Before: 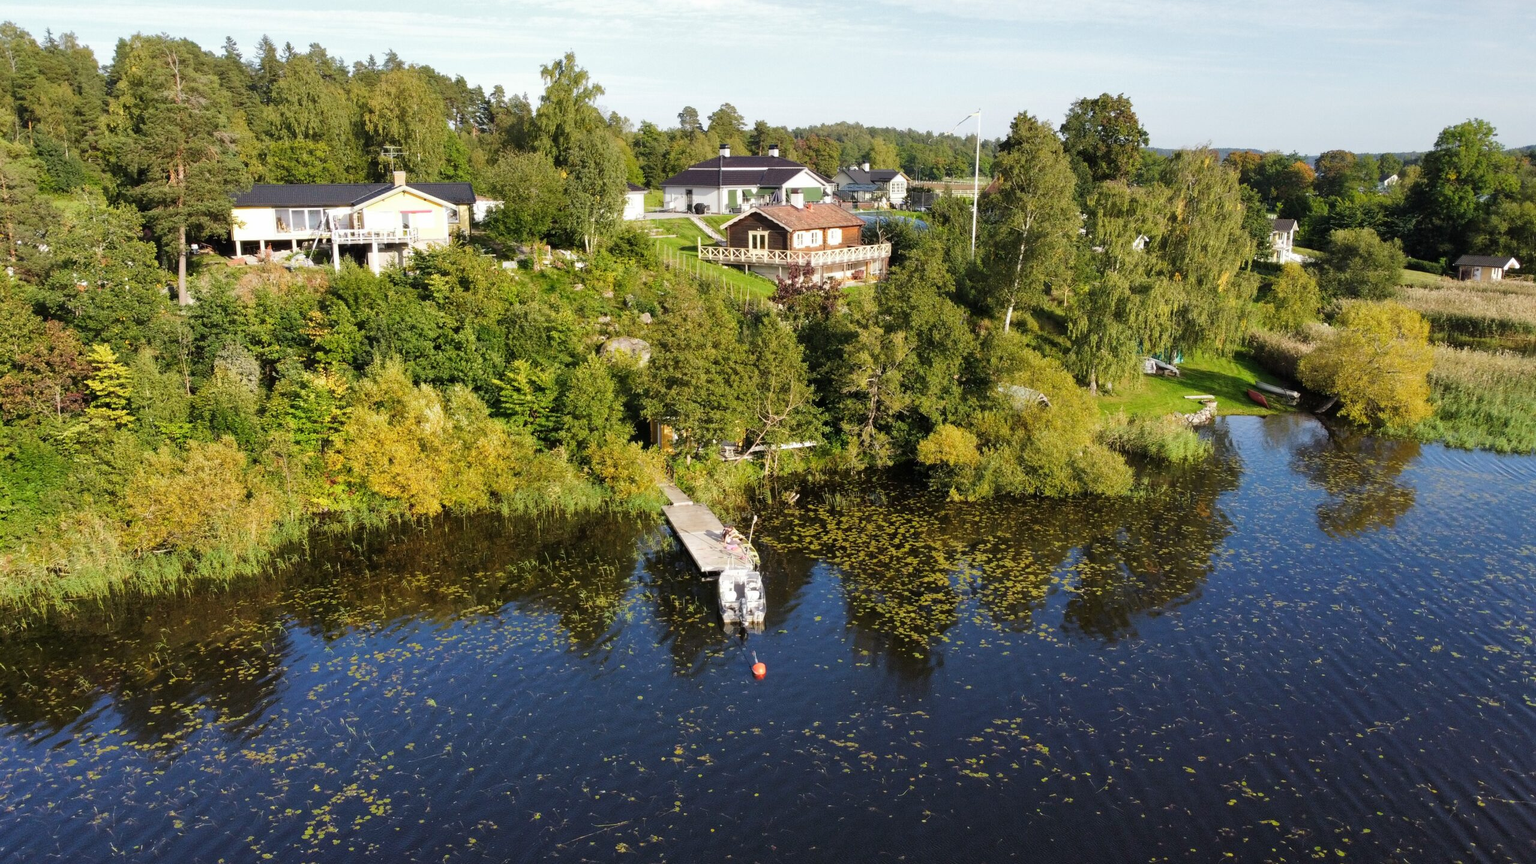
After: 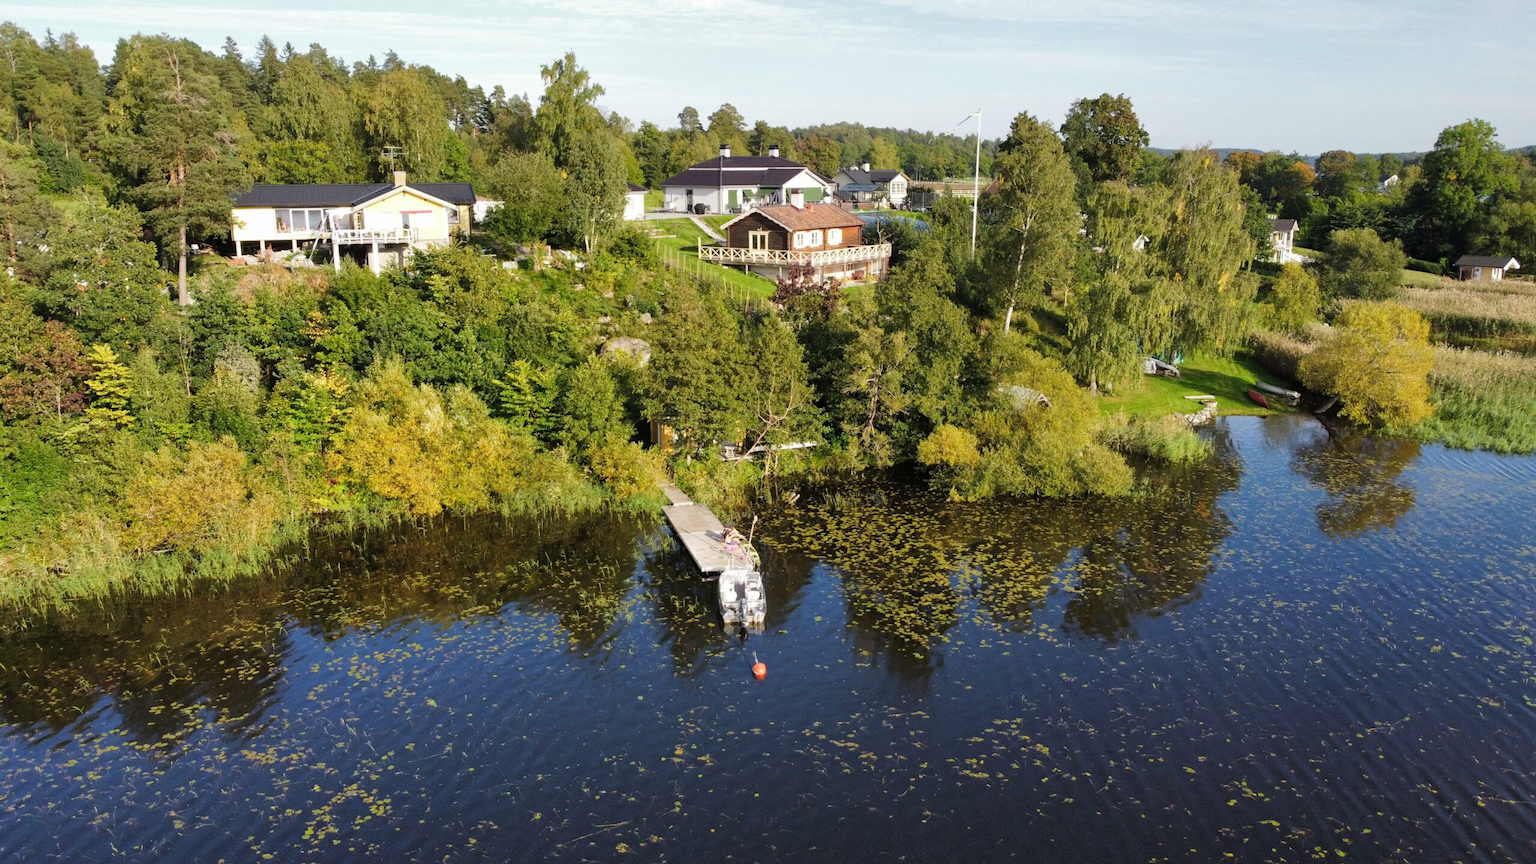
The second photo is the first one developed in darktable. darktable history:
shadows and highlights: shadows 25.01, highlights -23.12
